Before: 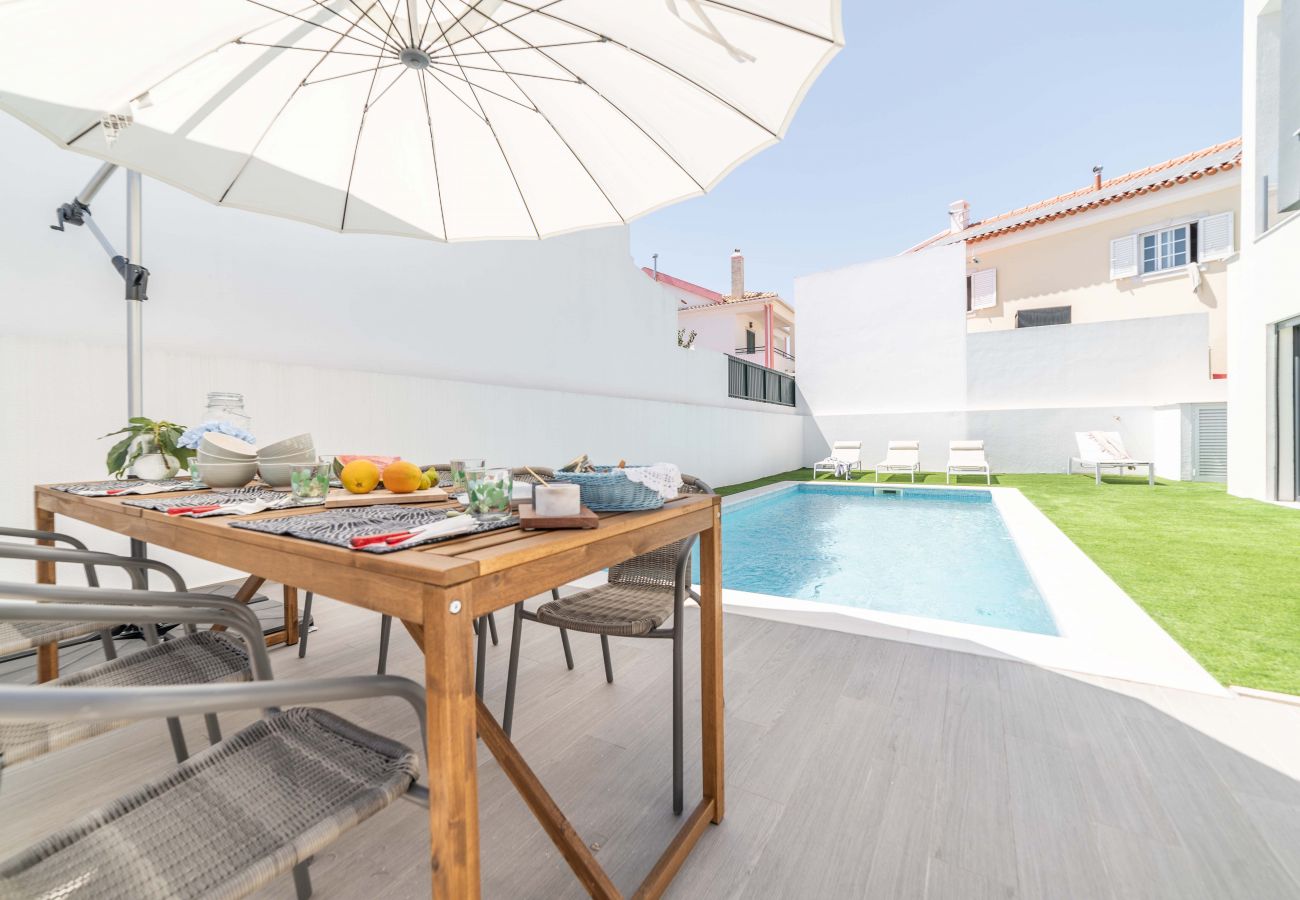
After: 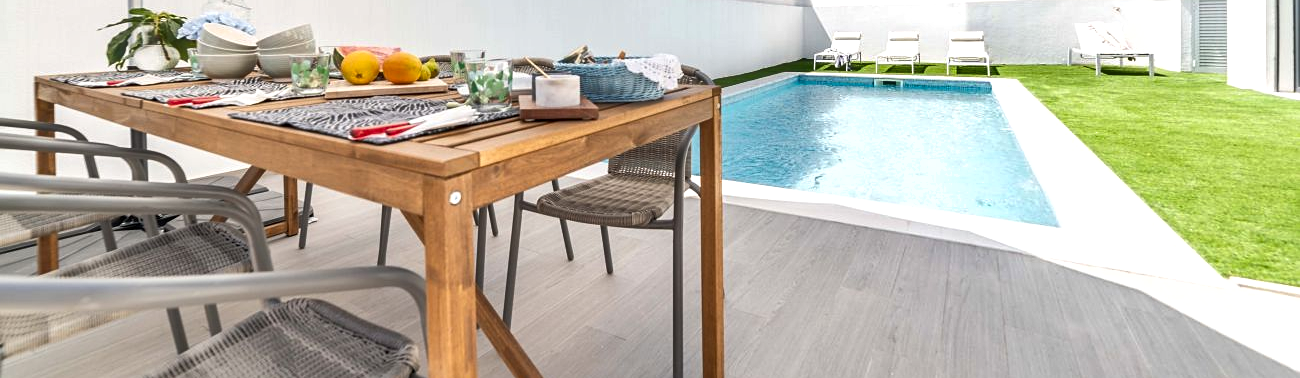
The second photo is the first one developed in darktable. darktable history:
crop: top 45.551%, bottom 12.262%
white balance: emerald 1
exposure: black level correction 0, exposure 0.2 EV, compensate exposure bias true, compensate highlight preservation false
shadows and highlights: shadows 12, white point adjustment 1.2, soften with gaussian
sharpen: amount 0.2
tone equalizer: on, module defaults
